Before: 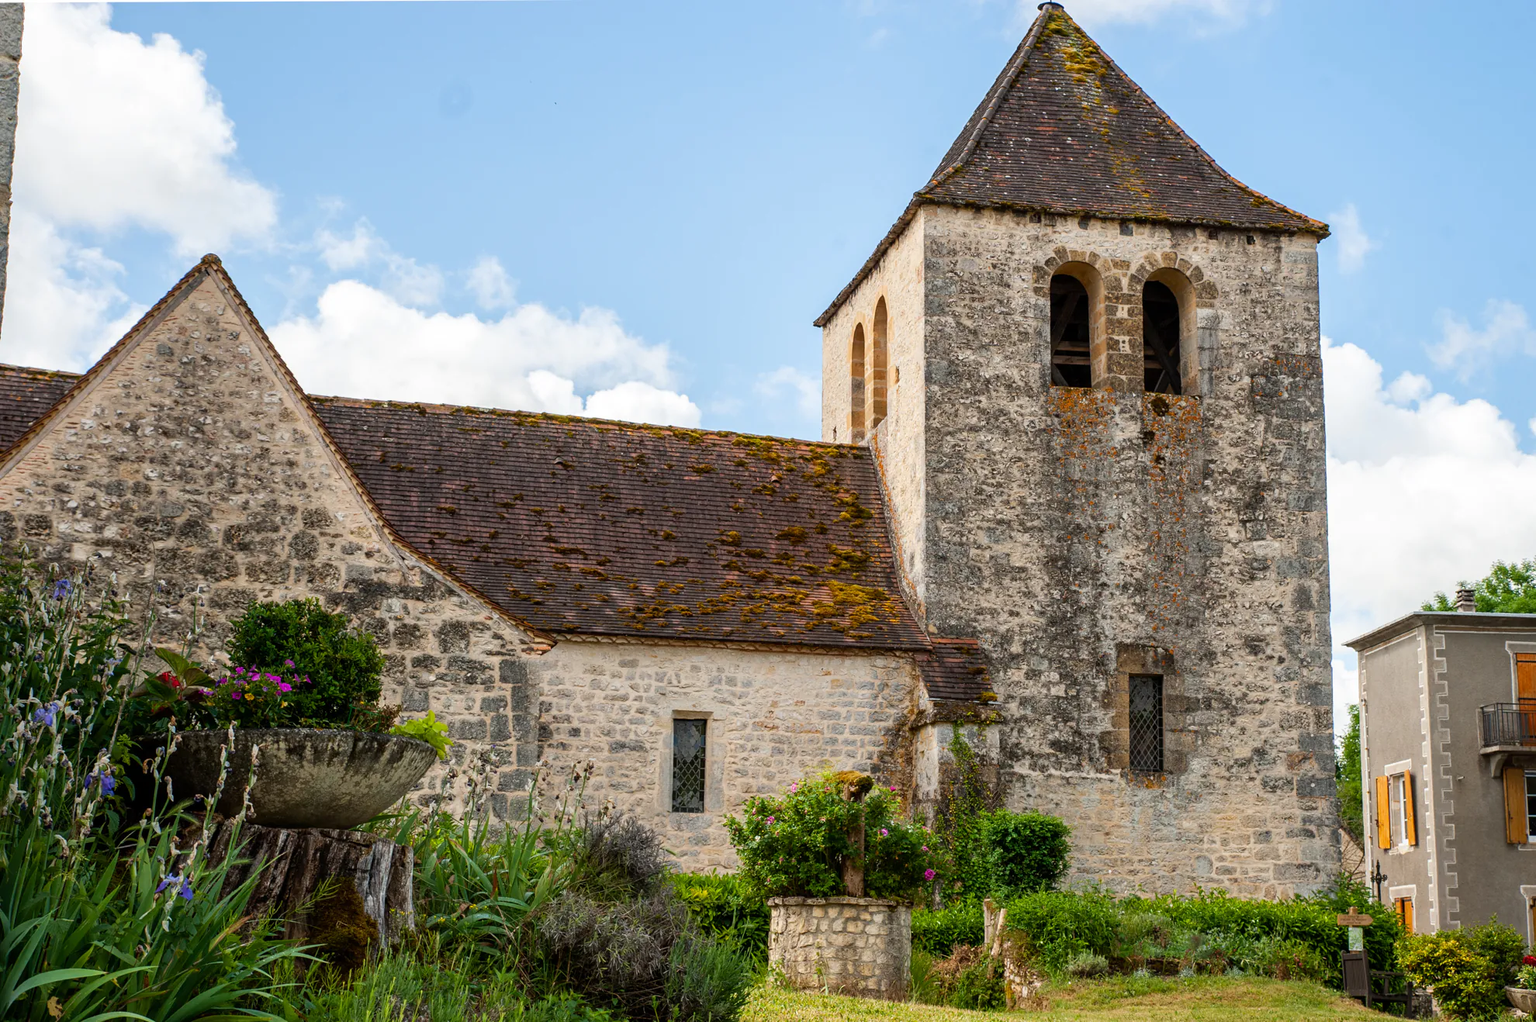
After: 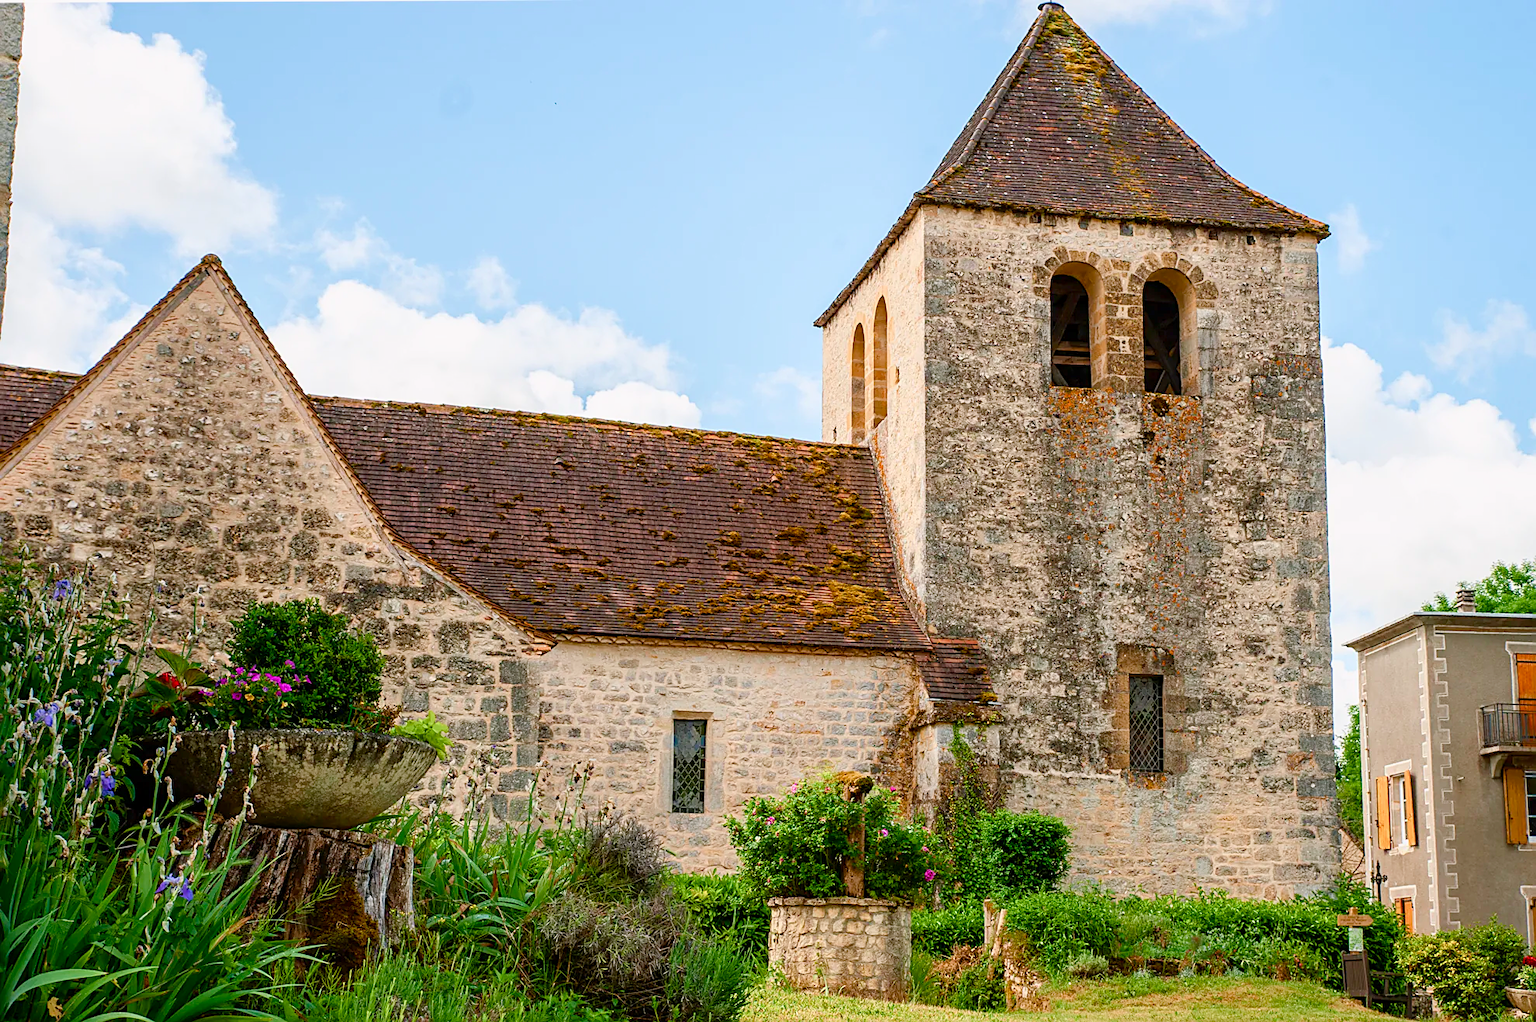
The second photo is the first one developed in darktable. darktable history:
sharpen: on, module defaults
tone curve: curves: ch0 [(0, 0) (0.389, 0.458) (0.745, 0.82) (0.849, 0.917) (0.919, 0.969) (1, 1)]; ch1 [(0, 0) (0.437, 0.404) (0.5, 0.5) (0.529, 0.55) (0.58, 0.6) (0.616, 0.649) (1, 1)]; ch2 [(0, 0) (0.442, 0.428) (0.5, 0.5) (0.525, 0.543) (0.585, 0.62) (1, 1)], color space Lab, independent channels, preserve colors none
color balance rgb: shadows lift › chroma 1%, shadows lift › hue 113°, highlights gain › chroma 0.2%, highlights gain › hue 333°, perceptual saturation grading › global saturation 20%, perceptual saturation grading › highlights -50%, perceptual saturation grading › shadows 25%, contrast -10%
